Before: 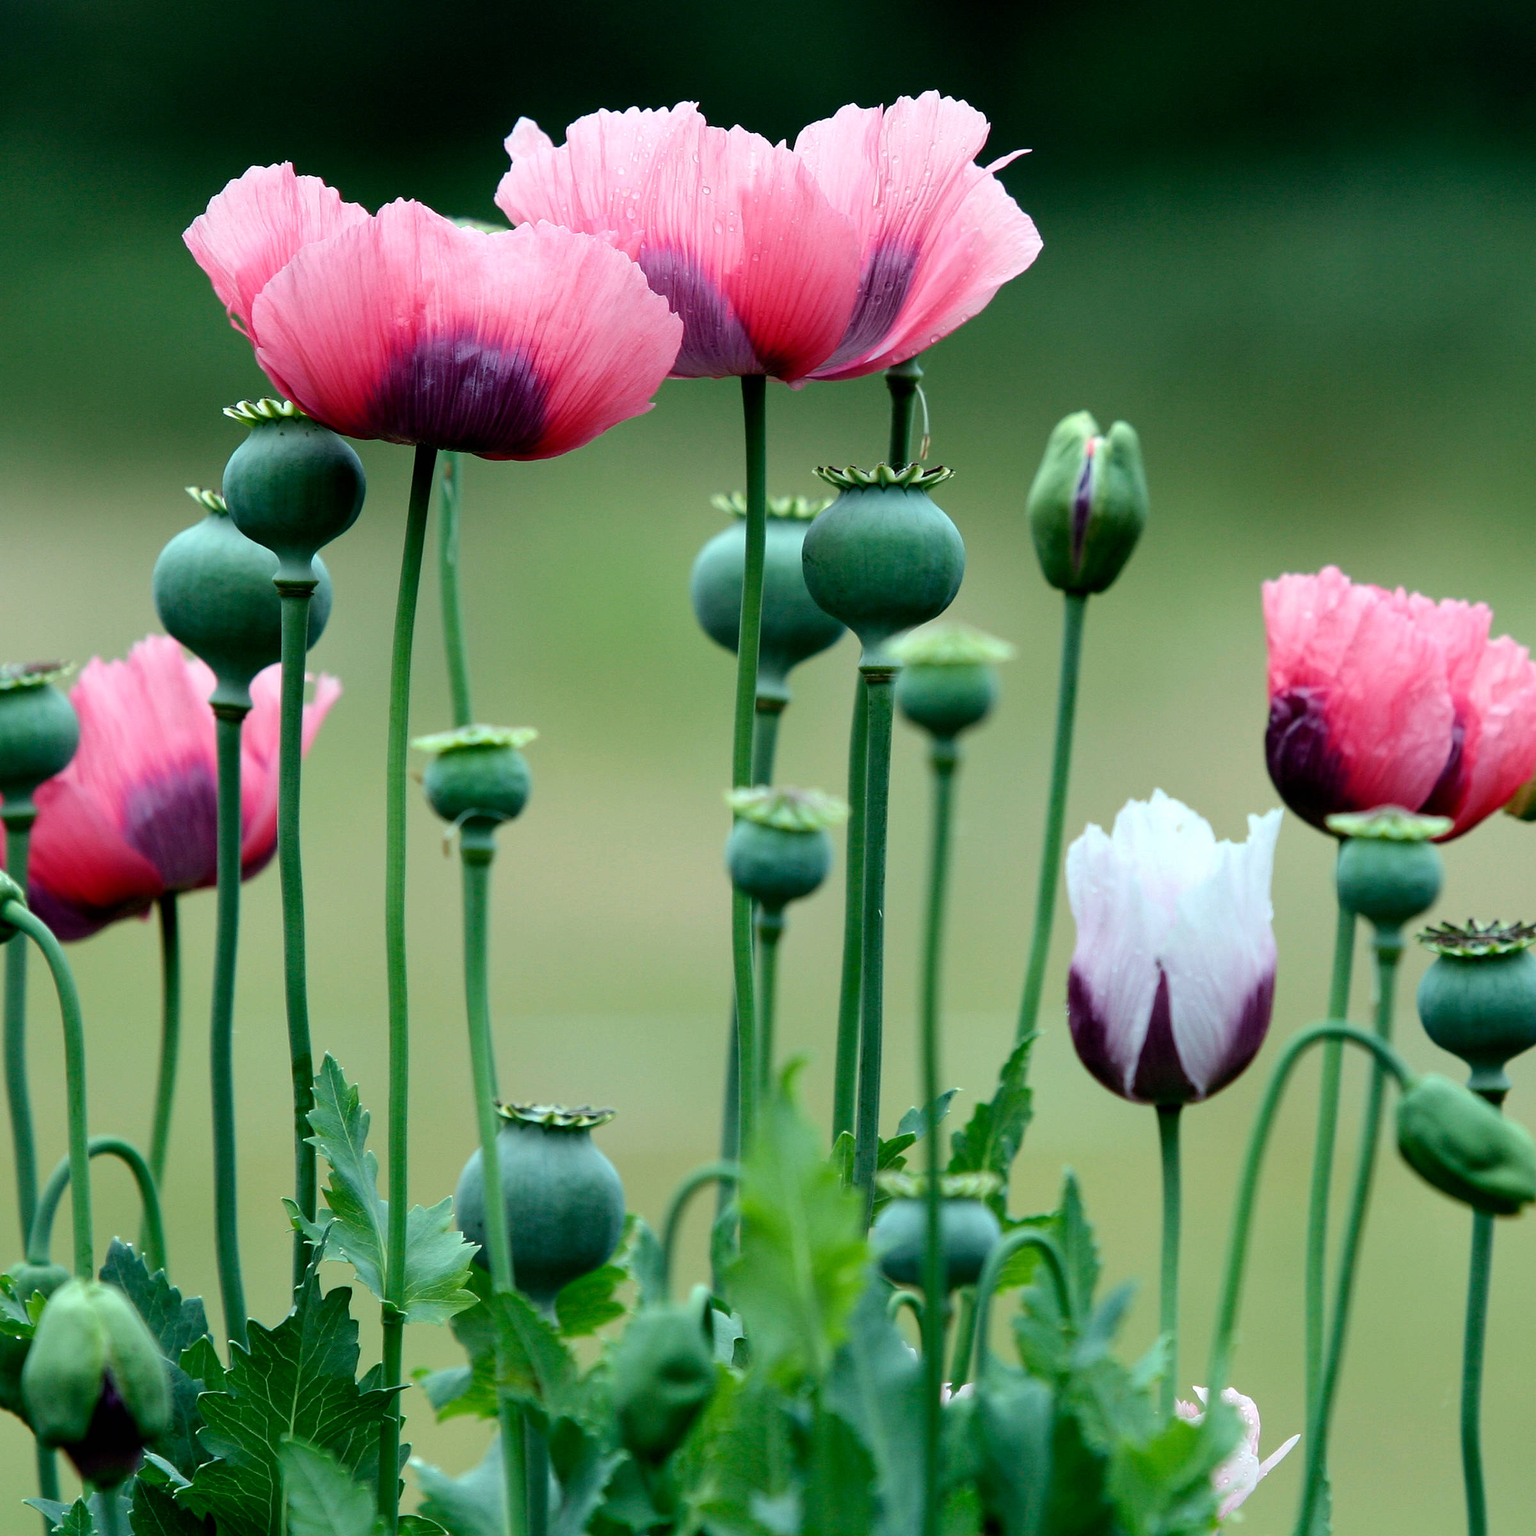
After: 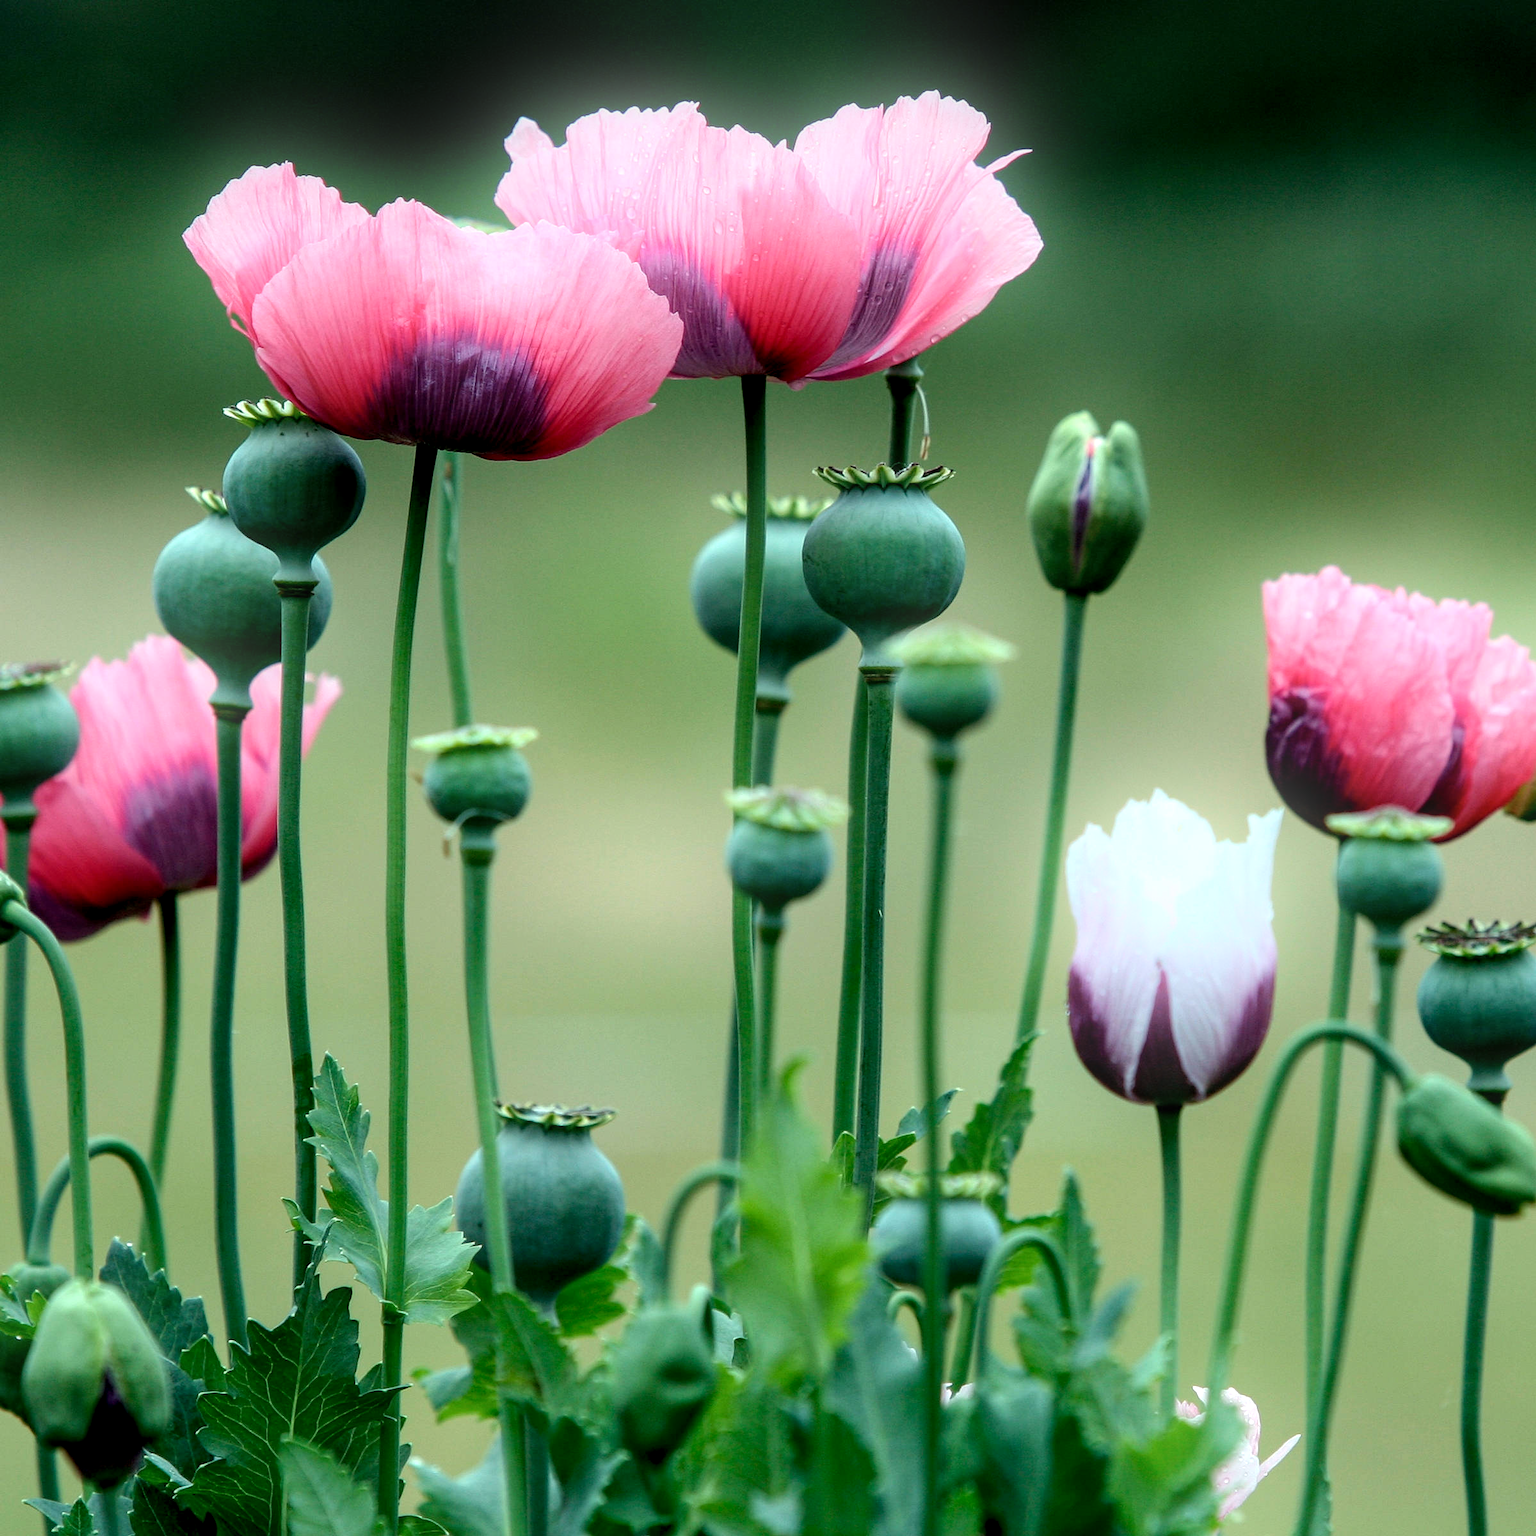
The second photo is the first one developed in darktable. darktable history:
bloom: on, module defaults
local contrast: detail 130%
